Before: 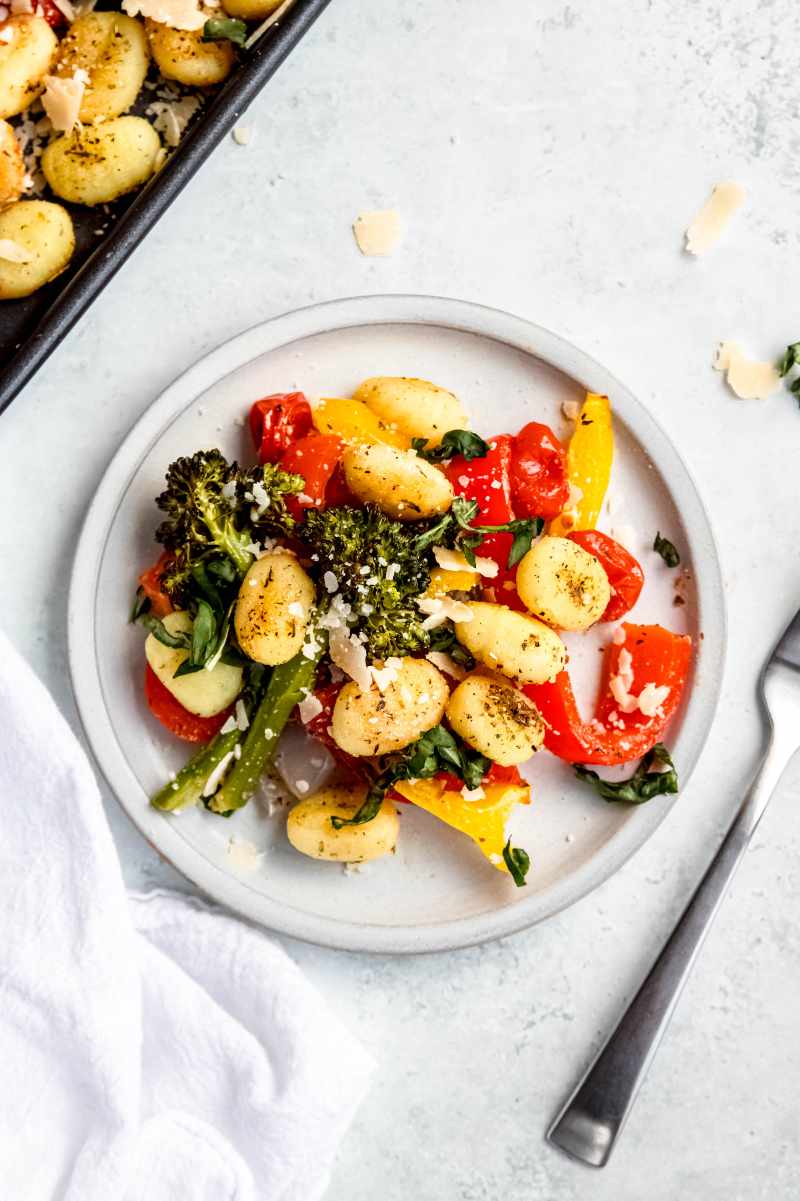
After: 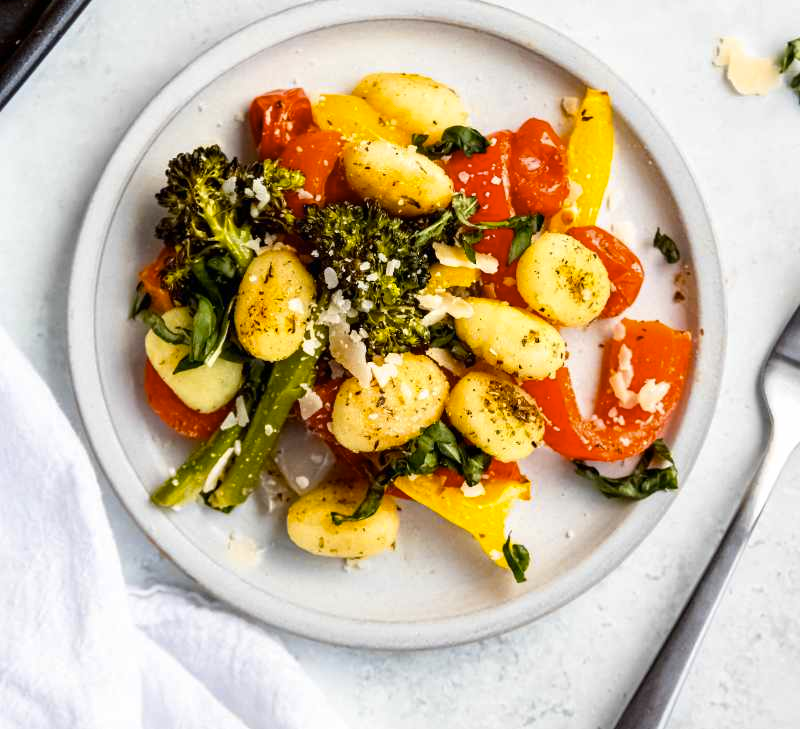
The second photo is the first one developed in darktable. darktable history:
rotate and perspective: crop left 0, crop top 0
crop and rotate: top 25.357%, bottom 13.942%
tone equalizer: on, module defaults
color contrast: green-magenta contrast 0.85, blue-yellow contrast 1.25, unbound 0
